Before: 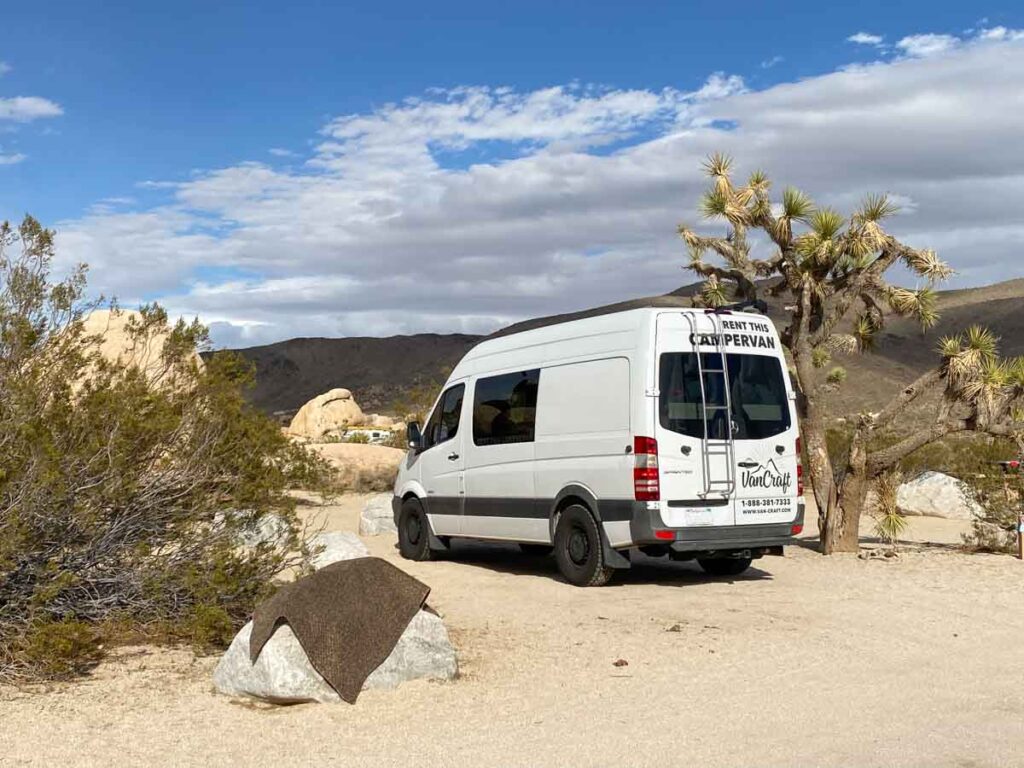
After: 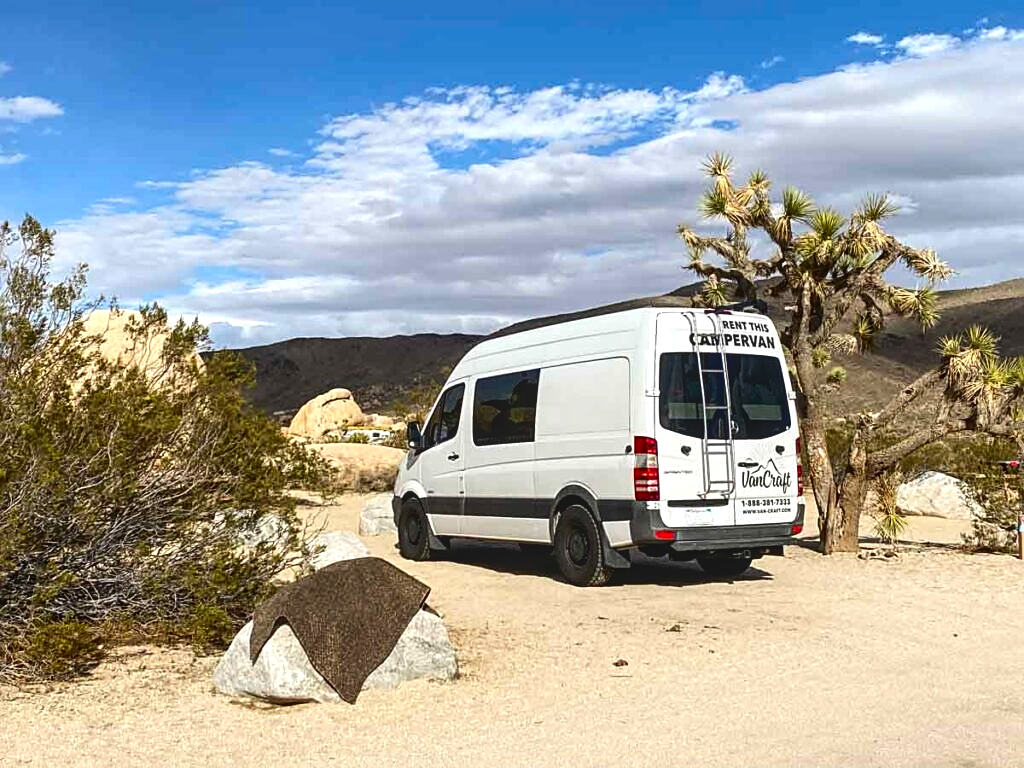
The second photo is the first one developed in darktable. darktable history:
sharpen: on, module defaults
tone equalizer: -8 EV -0.417 EV, -7 EV -0.389 EV, -6 EV -0.333 EV, -5 EV -0.222 EV, -3 EV 0.222 EV, -2 EV 0.333 EV, -1 EV 0.389 EV, +0 EV 0.417 EV, edges refinement/feathering 500, mask exposure compensation -1.57 EV, preserve details no
contrast brightness saturation: contrast 0.13, brightness -0.05, saturation 0.16
local contrast: detail 110%
